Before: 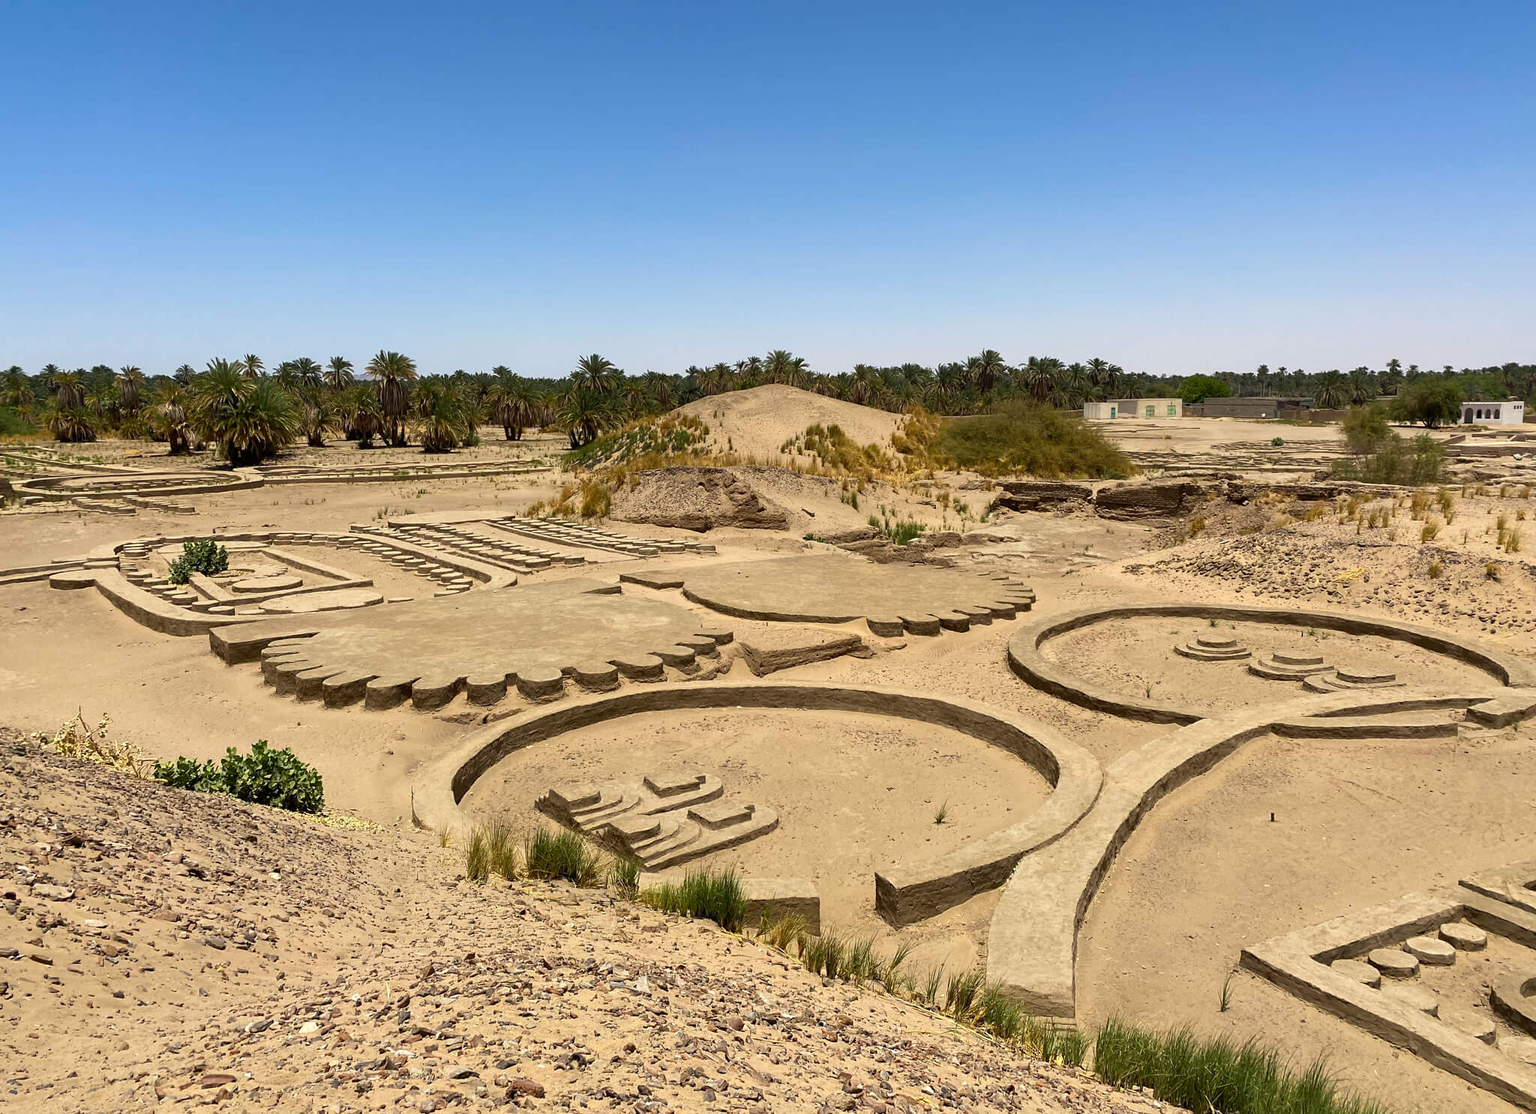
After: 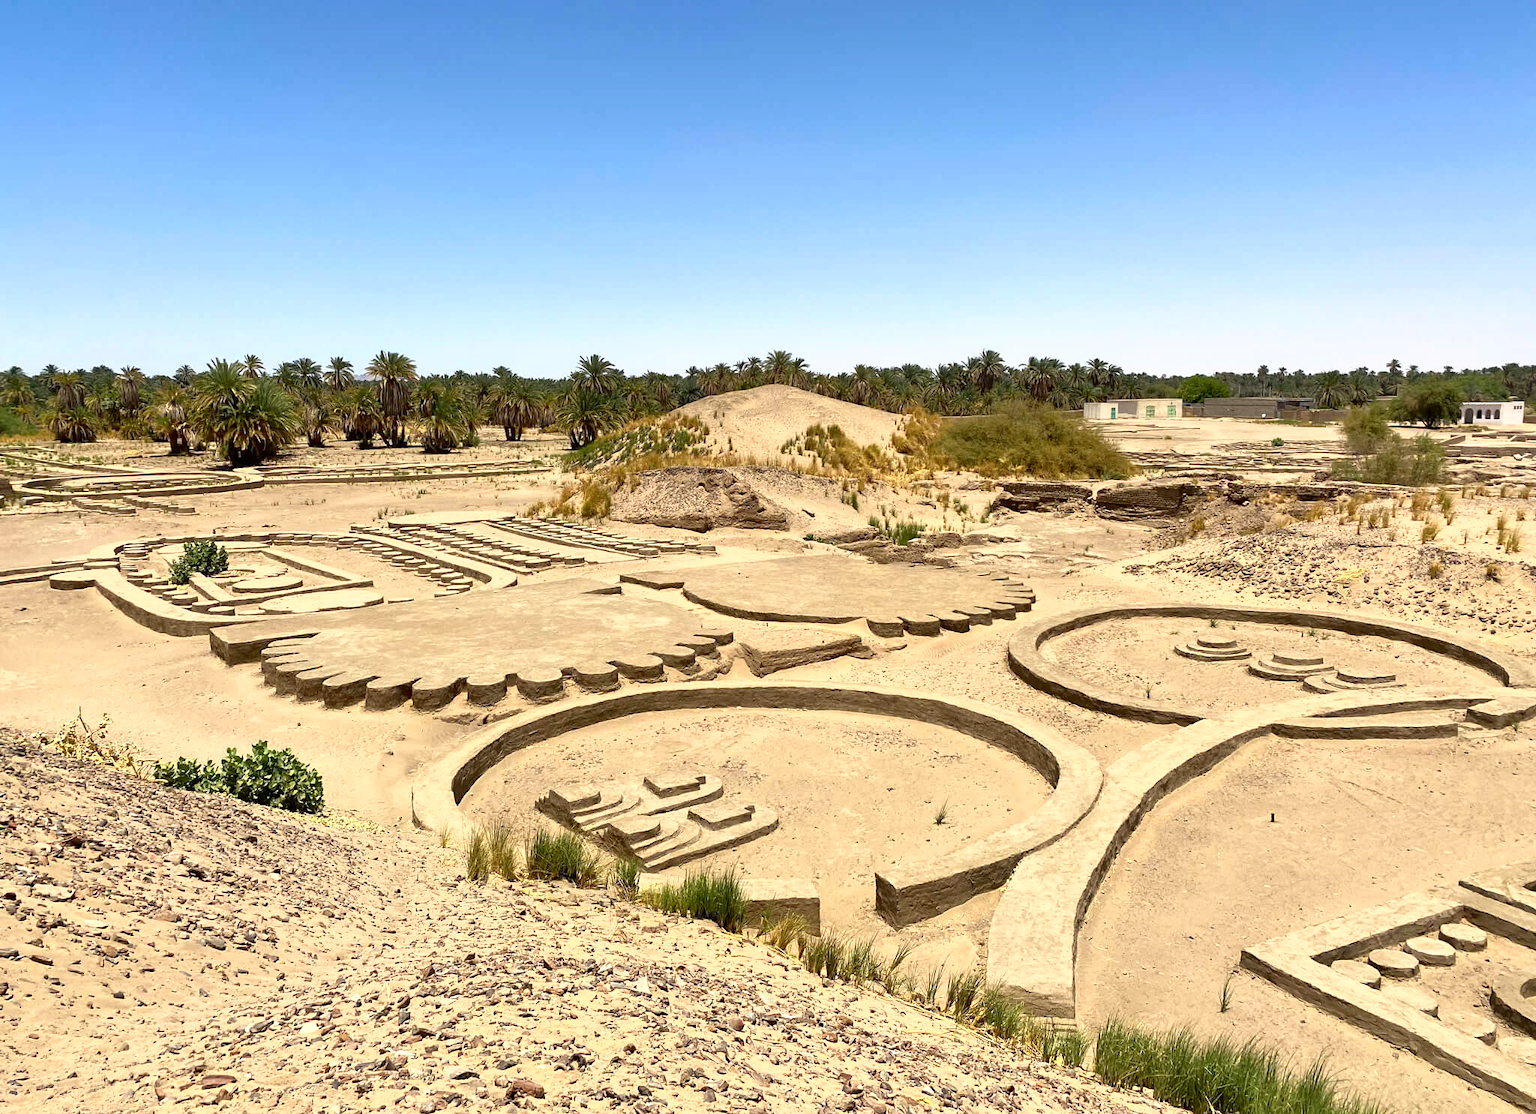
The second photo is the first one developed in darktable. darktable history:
tone curve: curves: ch0 [(0, 0) (0.003, 0.002) (0.011, 0.006) (0.025, 0.014) (0.044, 0.025) (0.069, 0.039) (0.1, 0.056) (0.136, 0.086) (0.177, 0.129) (0.224, 0.183) (0.277, 0.247) (0.335, 0.318) (0.399, 0.395) (0.468, 0.48) (0.543, 0.571) (0.623, 0.668) (0.709, 0.773) (0.801, 0.873) (0.898, 0.978) (1, 1)], color space Lab, independent channels, preserve colors none
tone equalizer: -8 EV 0.987 EV, -7 EV 1.02 EV, -6 EV 1.04 EV, -5 EV 1.03 EV, -4 EV 1.01 EV, -3 EV 0.765 EV, -2 EV 0.475 EV, -1 EV 0.256 EV, mask exposure compensation -0.514 EV
color correction: highlights b* -0.006
